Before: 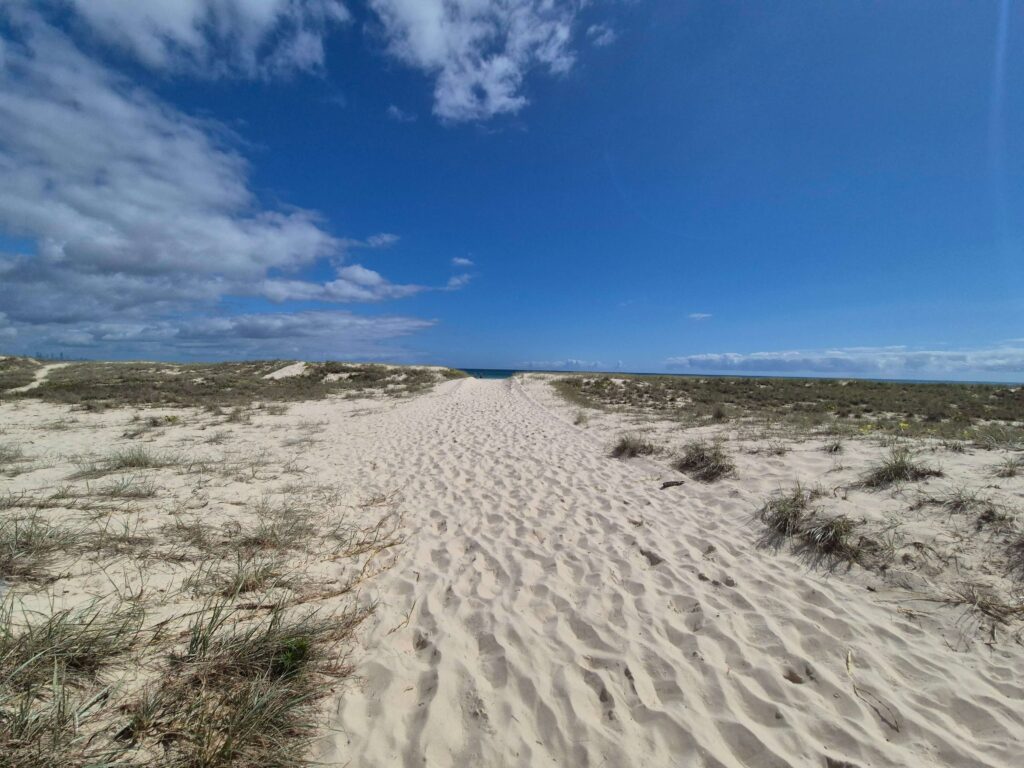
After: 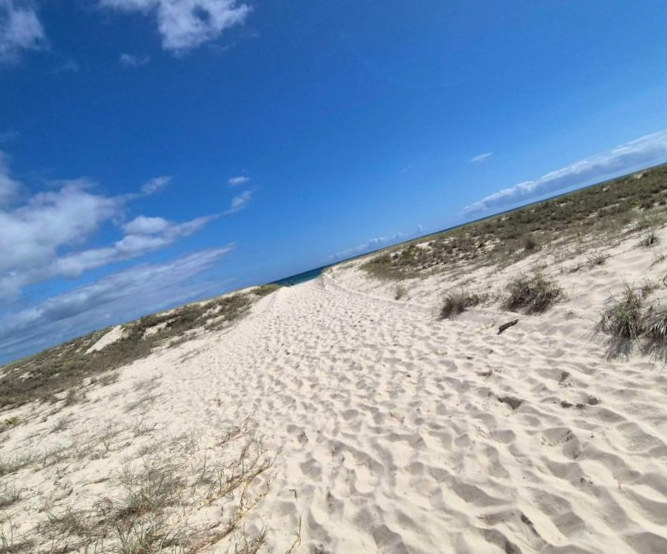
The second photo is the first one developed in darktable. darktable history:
crop and rotate: angle 18.3°, left 6.775%, right 4.033%, bottom 1.143%
tone equalizer: -8 EV -0.432 EV, -7 EV -0.393 EV, -6 EV -0.303 EV, -5 EV -0.209 EV, -3 EV 0.243 EV, -2 EV 0.351 EV, -1 EV 0.403 EV, +0 EV 0.407 EV
